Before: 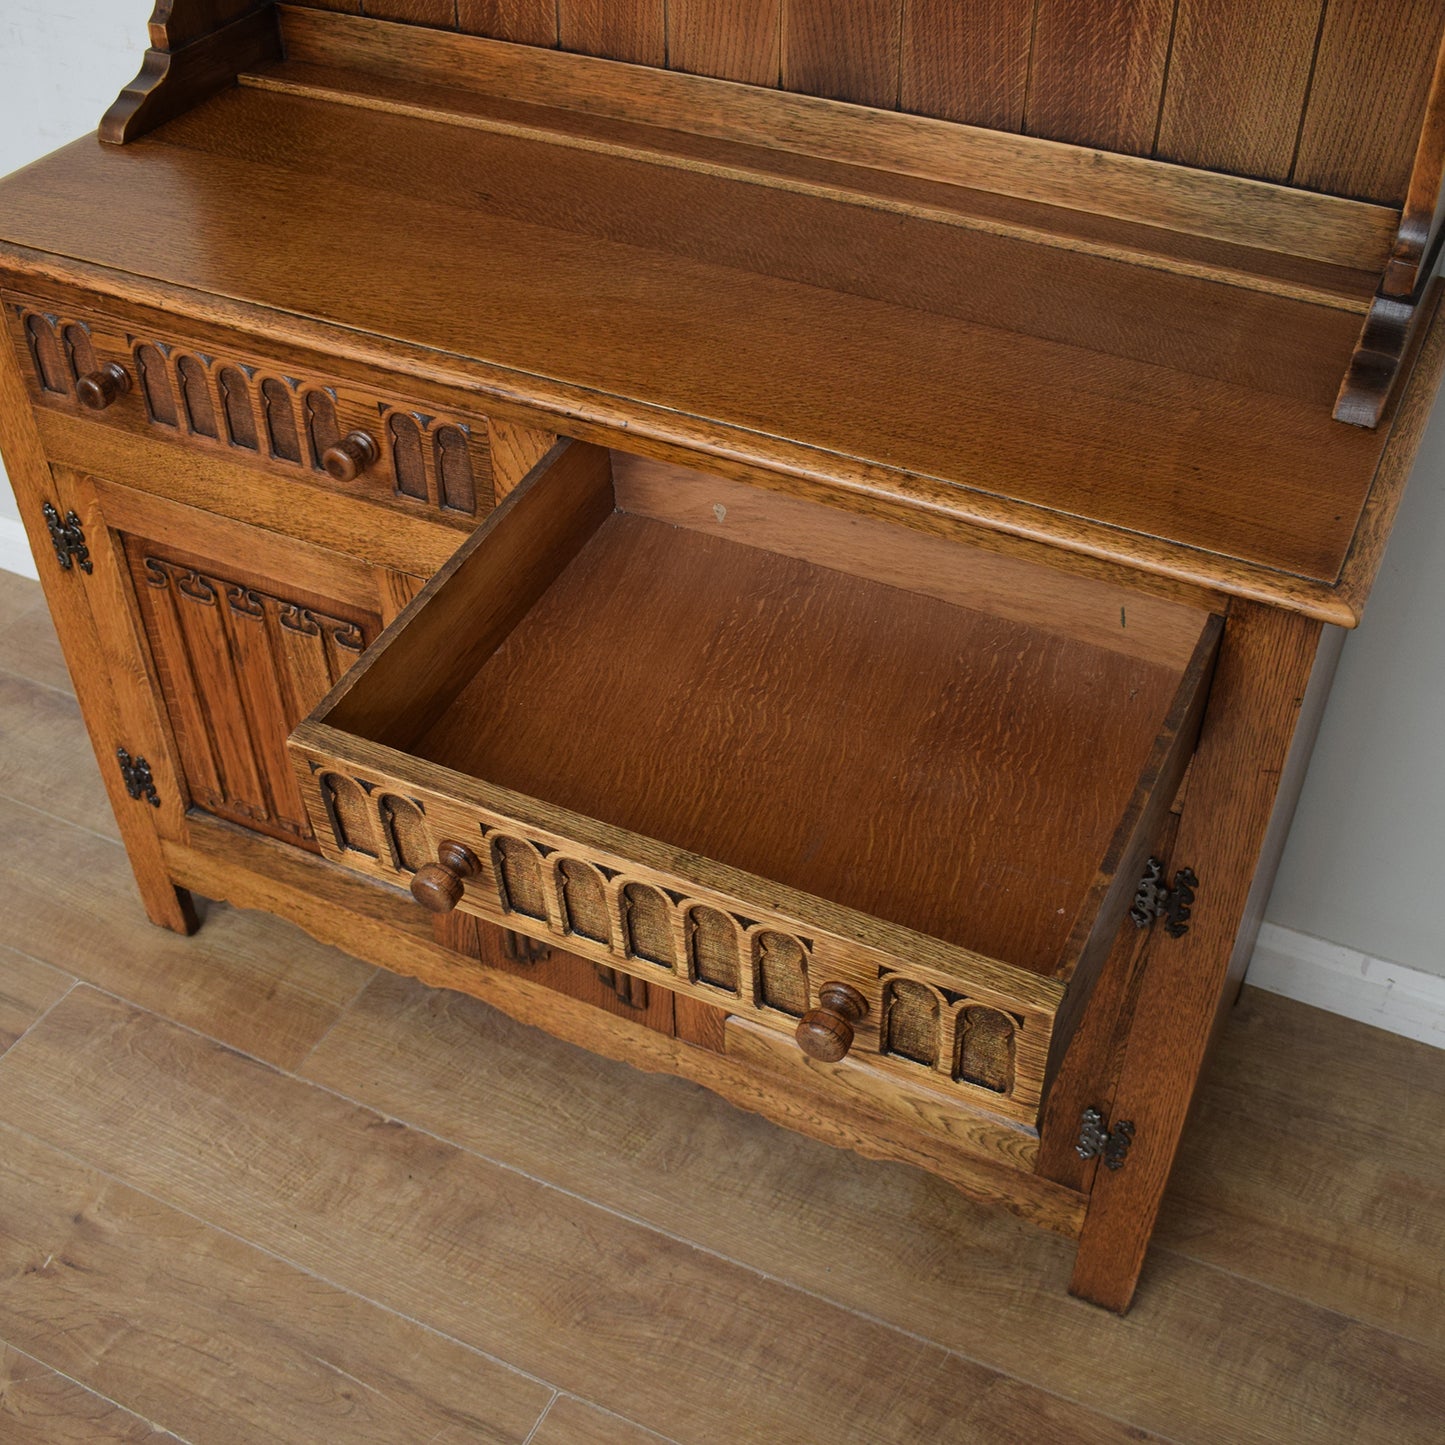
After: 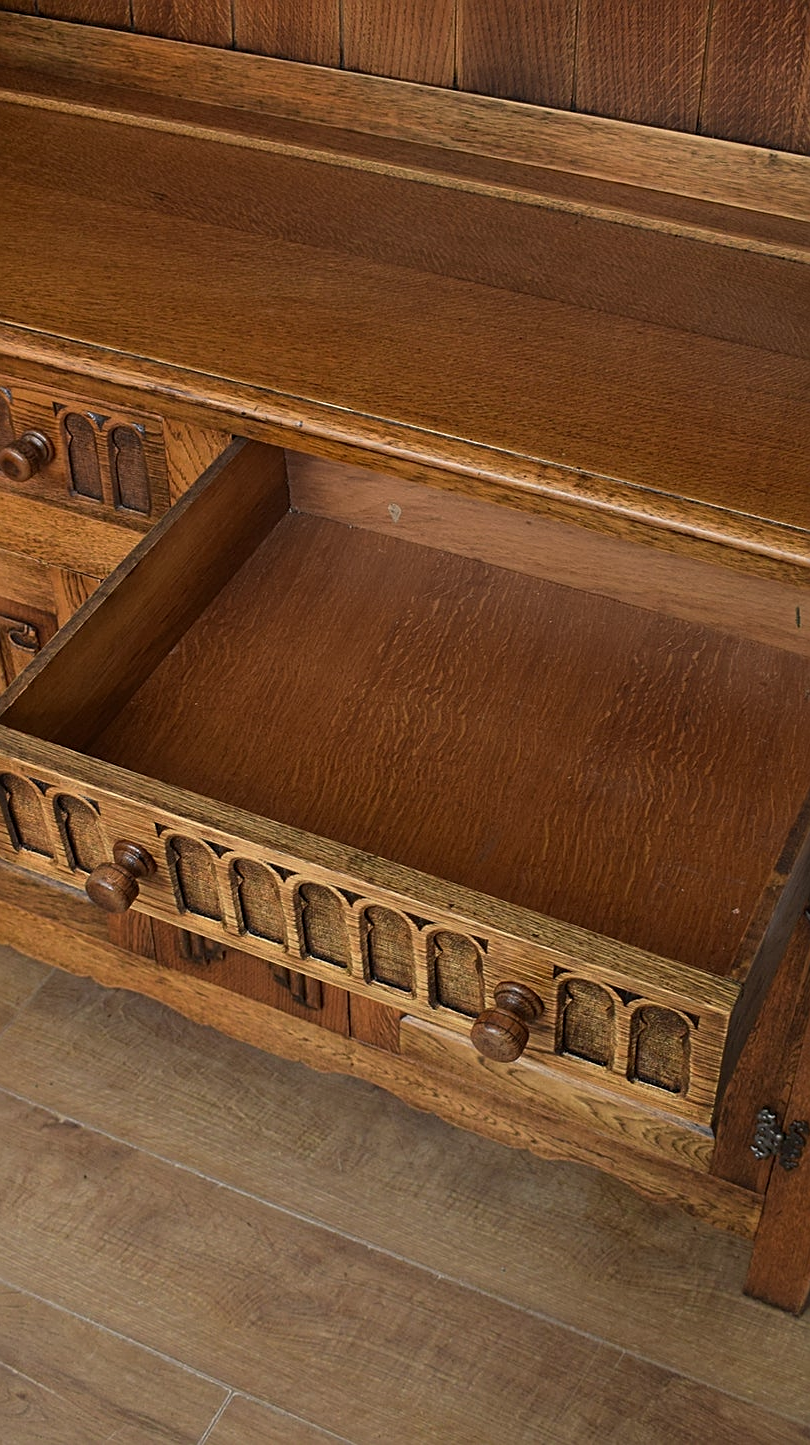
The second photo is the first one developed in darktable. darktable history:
crop and rotate: left 22.546%, right 21.374%
sharpen: on, module defaults
base curve: curves: ch0 [(0, 0) (0.303, 0.277) (1, 1)], preserve colors none
